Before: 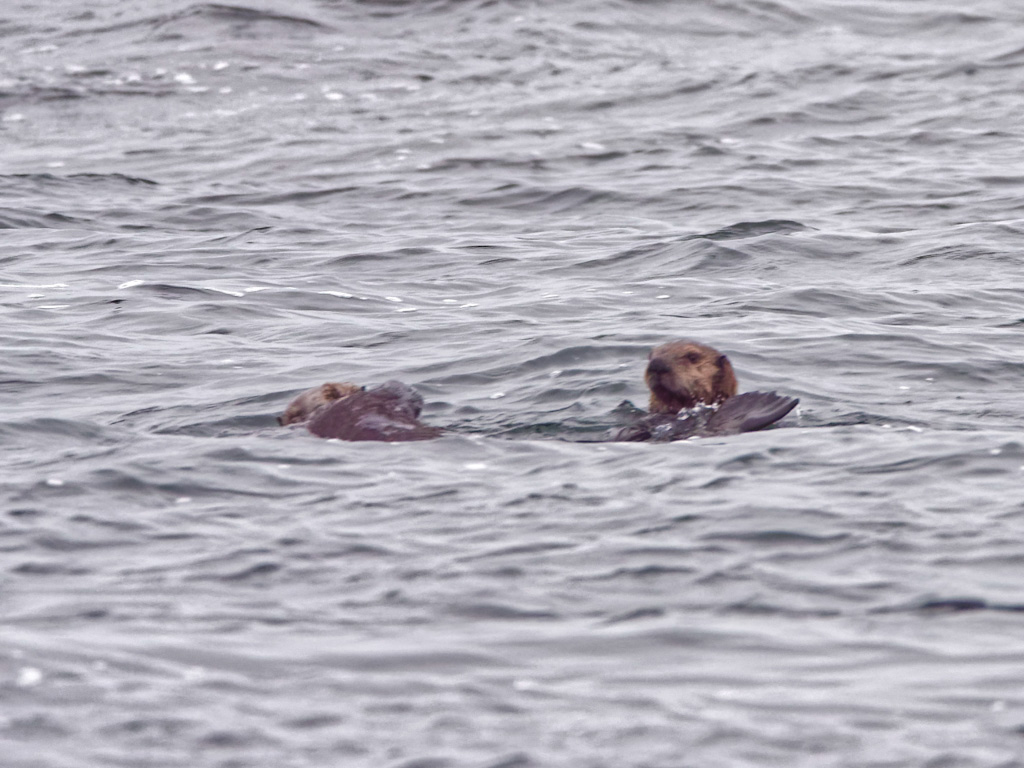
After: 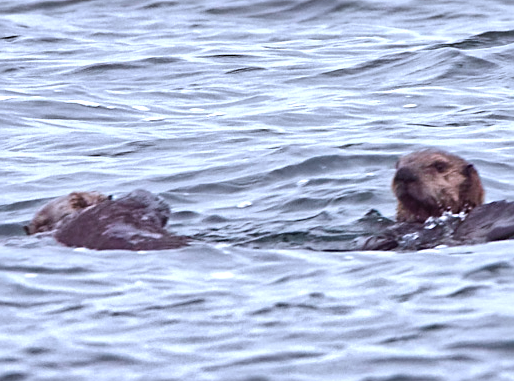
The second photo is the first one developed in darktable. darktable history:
crop: left 24.729%, top 24.997%, right 25.029%, bottom 25.305%
tone equalizer: -8 EV -0.443 EV, -7 EV -0.408 EV, -6 EV -0.312 EV, -5 EV -0.199 EV, -3 EV 0.23 EV, -2 EV 0.314 EV, -1 EV 0.413 EV, +0 EV 0.409 EV, edges refinement/feathering 500, mask exposure compensation -1.57 EV, preserve details no
color correction: highlights a* -1.85, highlights b* -18.36
sharpen: on, module defaults
shadows and highlights: shadows 12.43, white point adjustment 1.16, highlights -1.88, soften with gaussian
